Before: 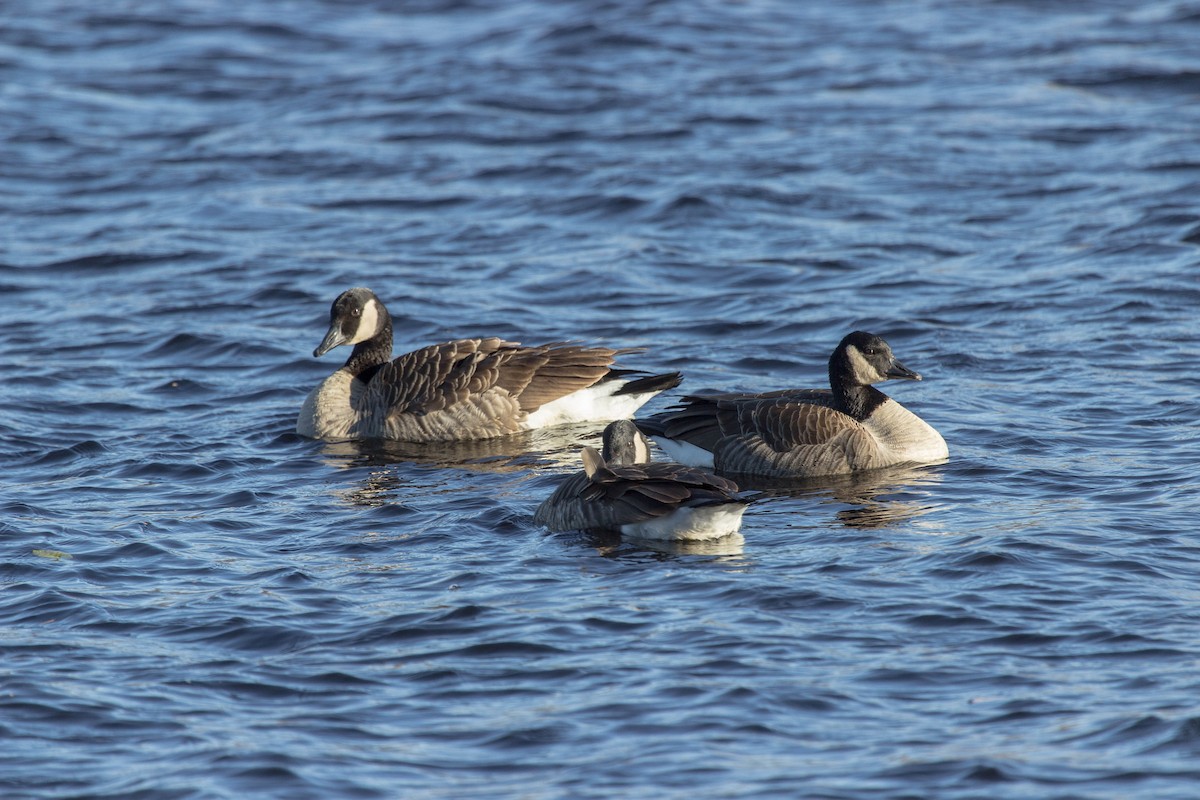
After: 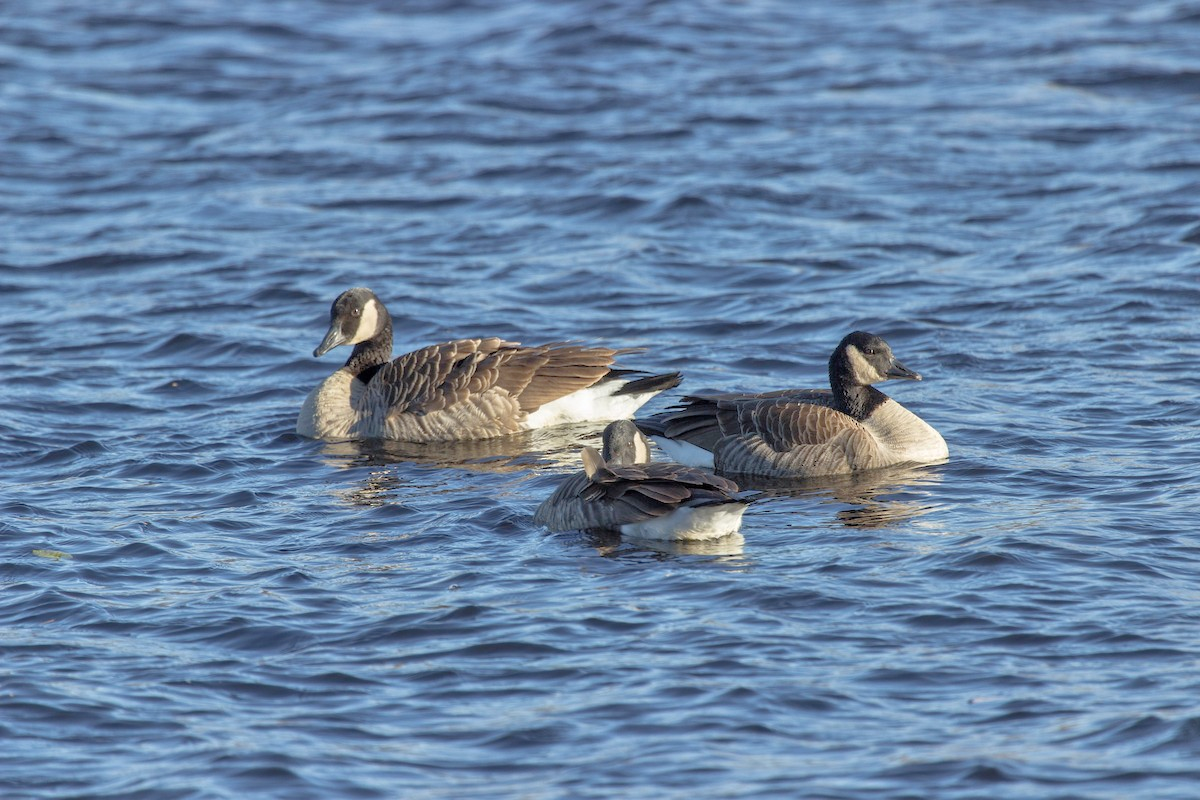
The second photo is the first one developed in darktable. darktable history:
tone equalizer: -7 EV 0.143 EV, -6 EV 0.608 EV, -5 EV 1.17 EV, -4 EV 1.33 EV, -3 EV 1.13 EV, -2 EV 0.6 EV, -1 EV 0.154 EV
